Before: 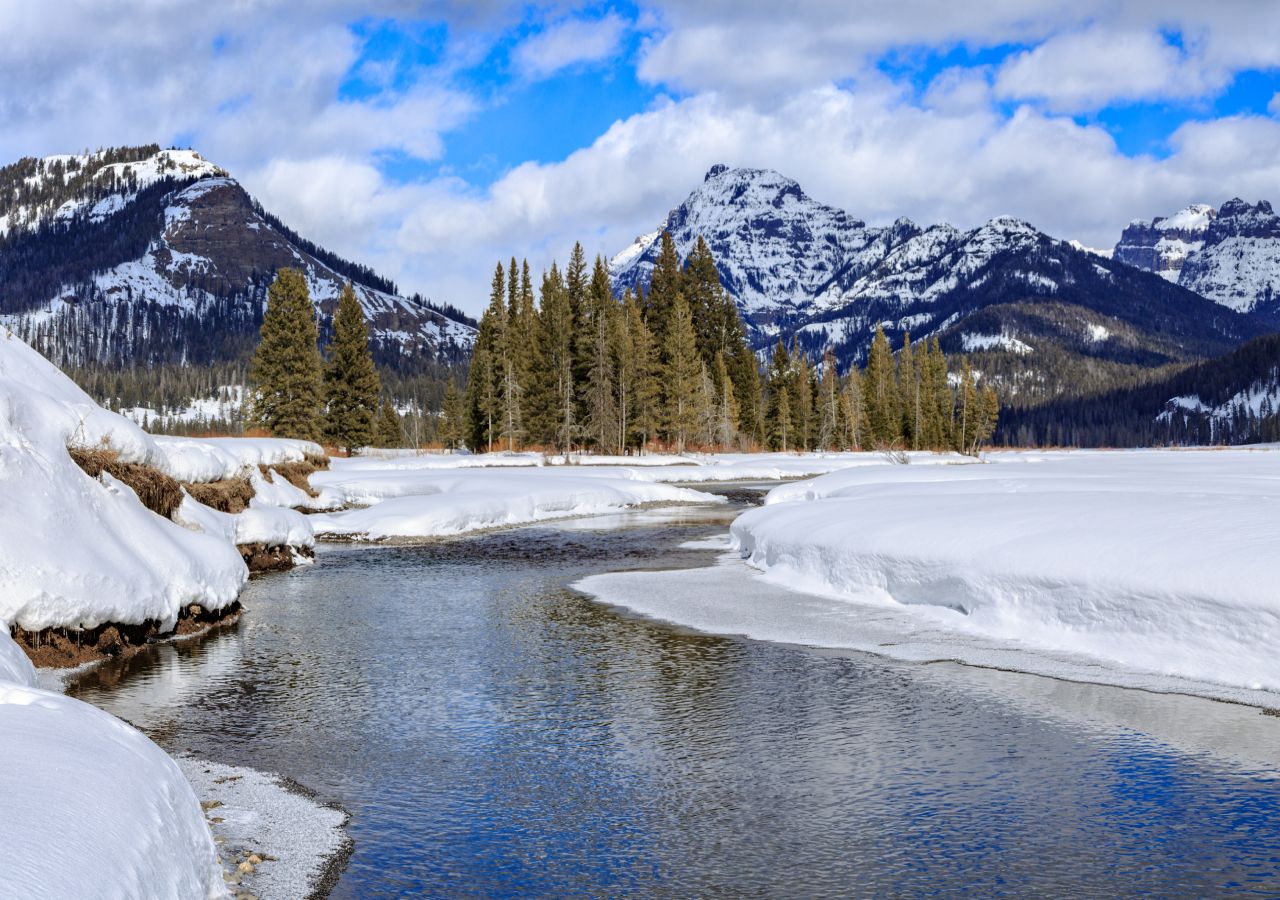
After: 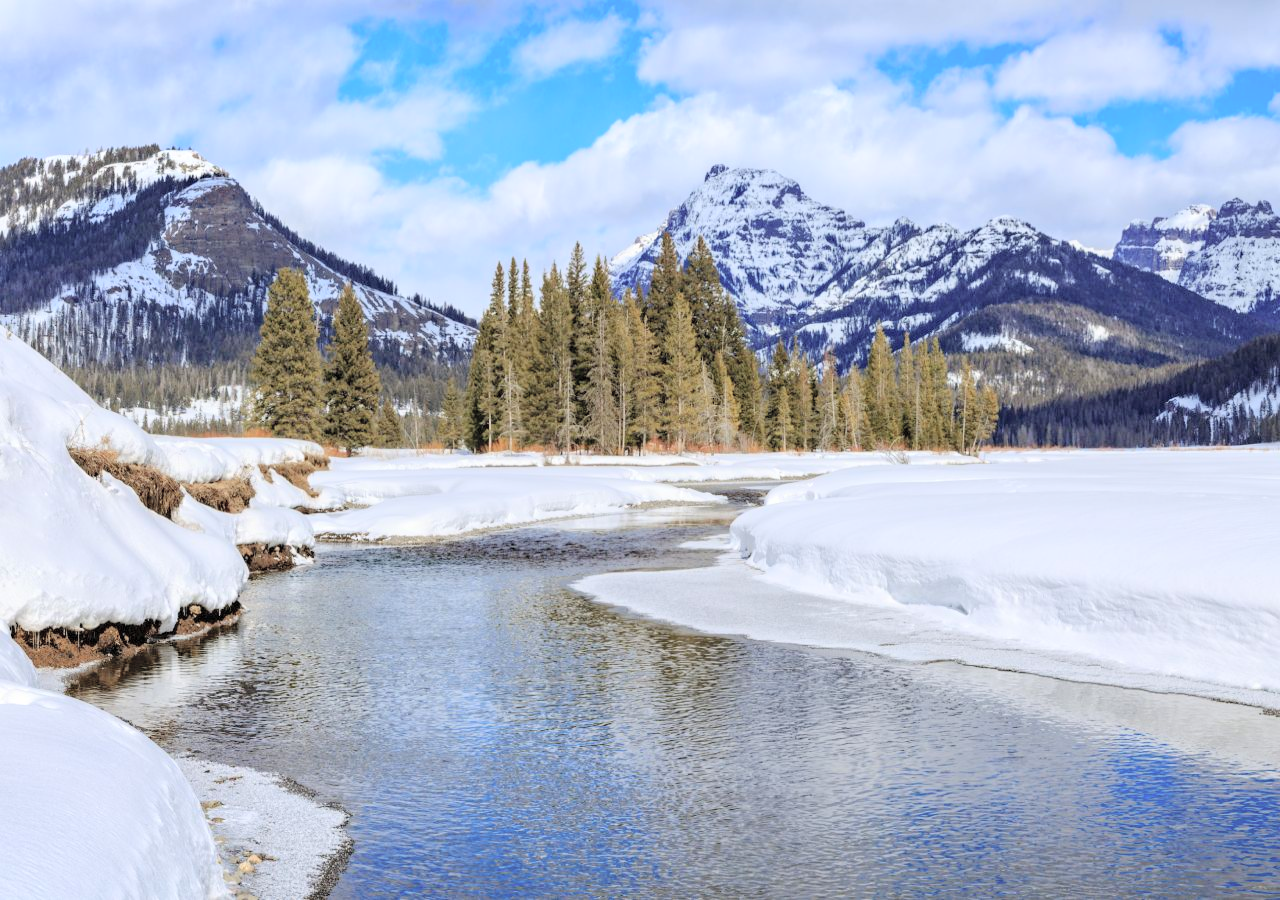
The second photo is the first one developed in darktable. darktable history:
global tonemap: drago (0.7, 100)
exposure: exposure 0.207 EV, compensate highlight preservation false
